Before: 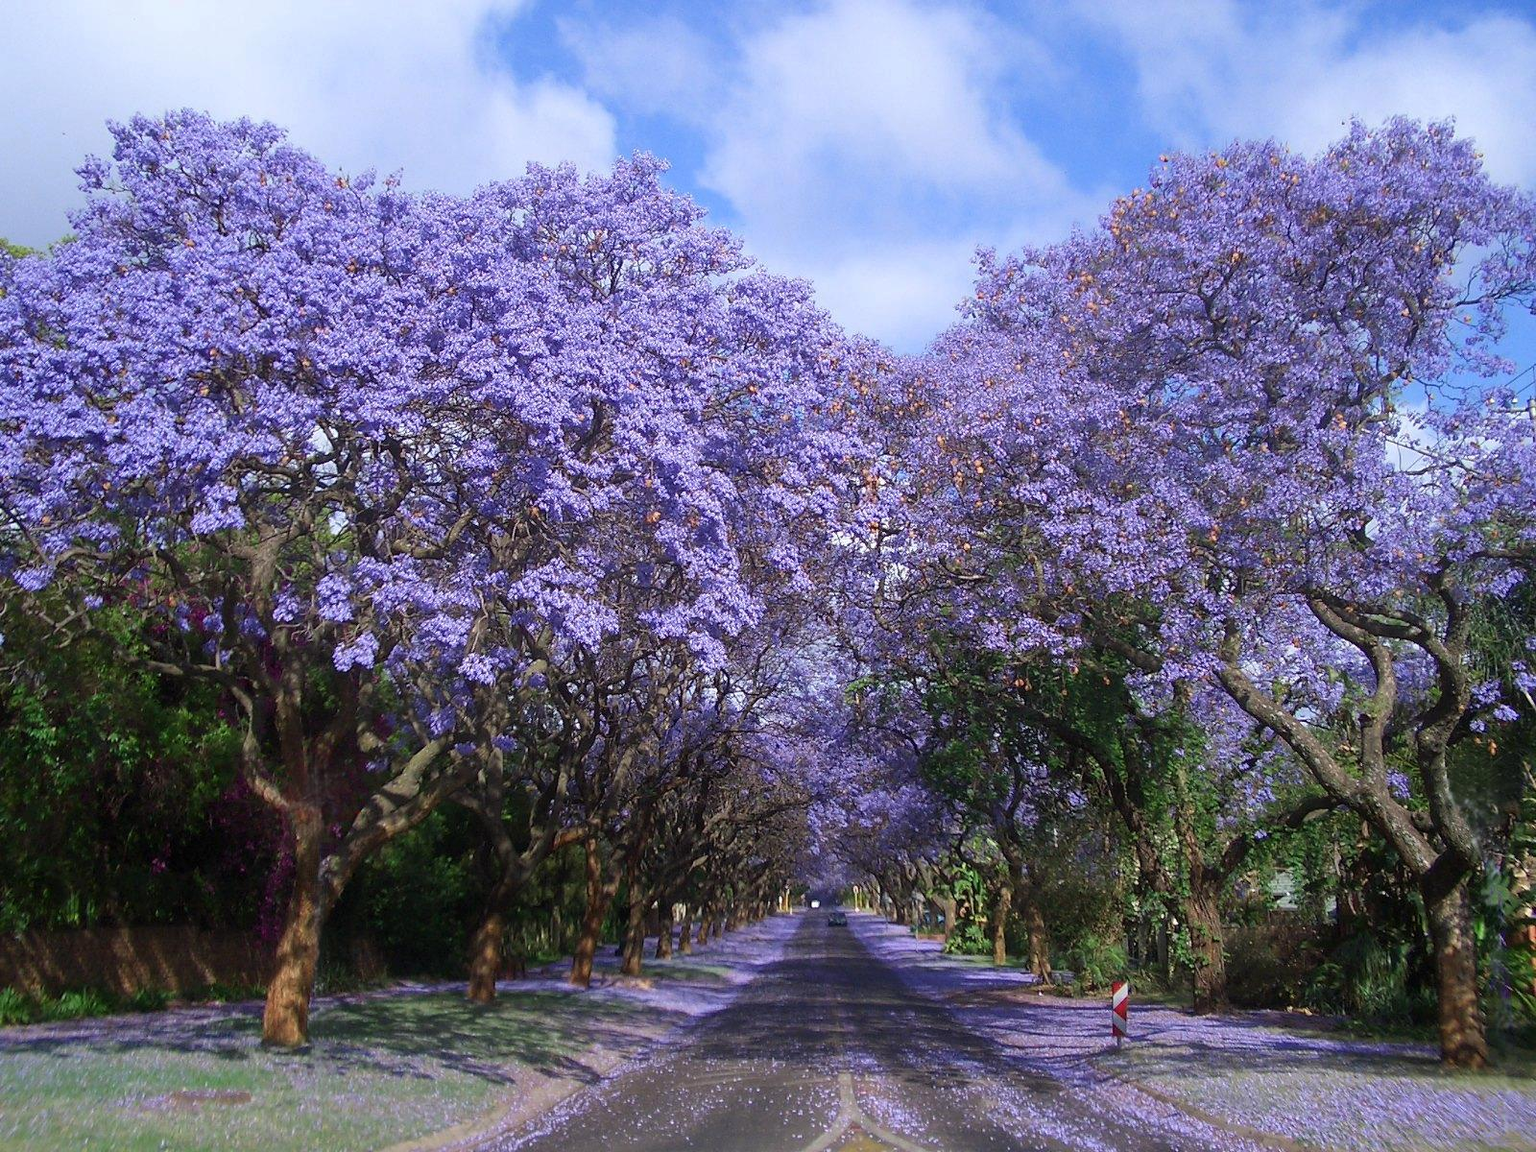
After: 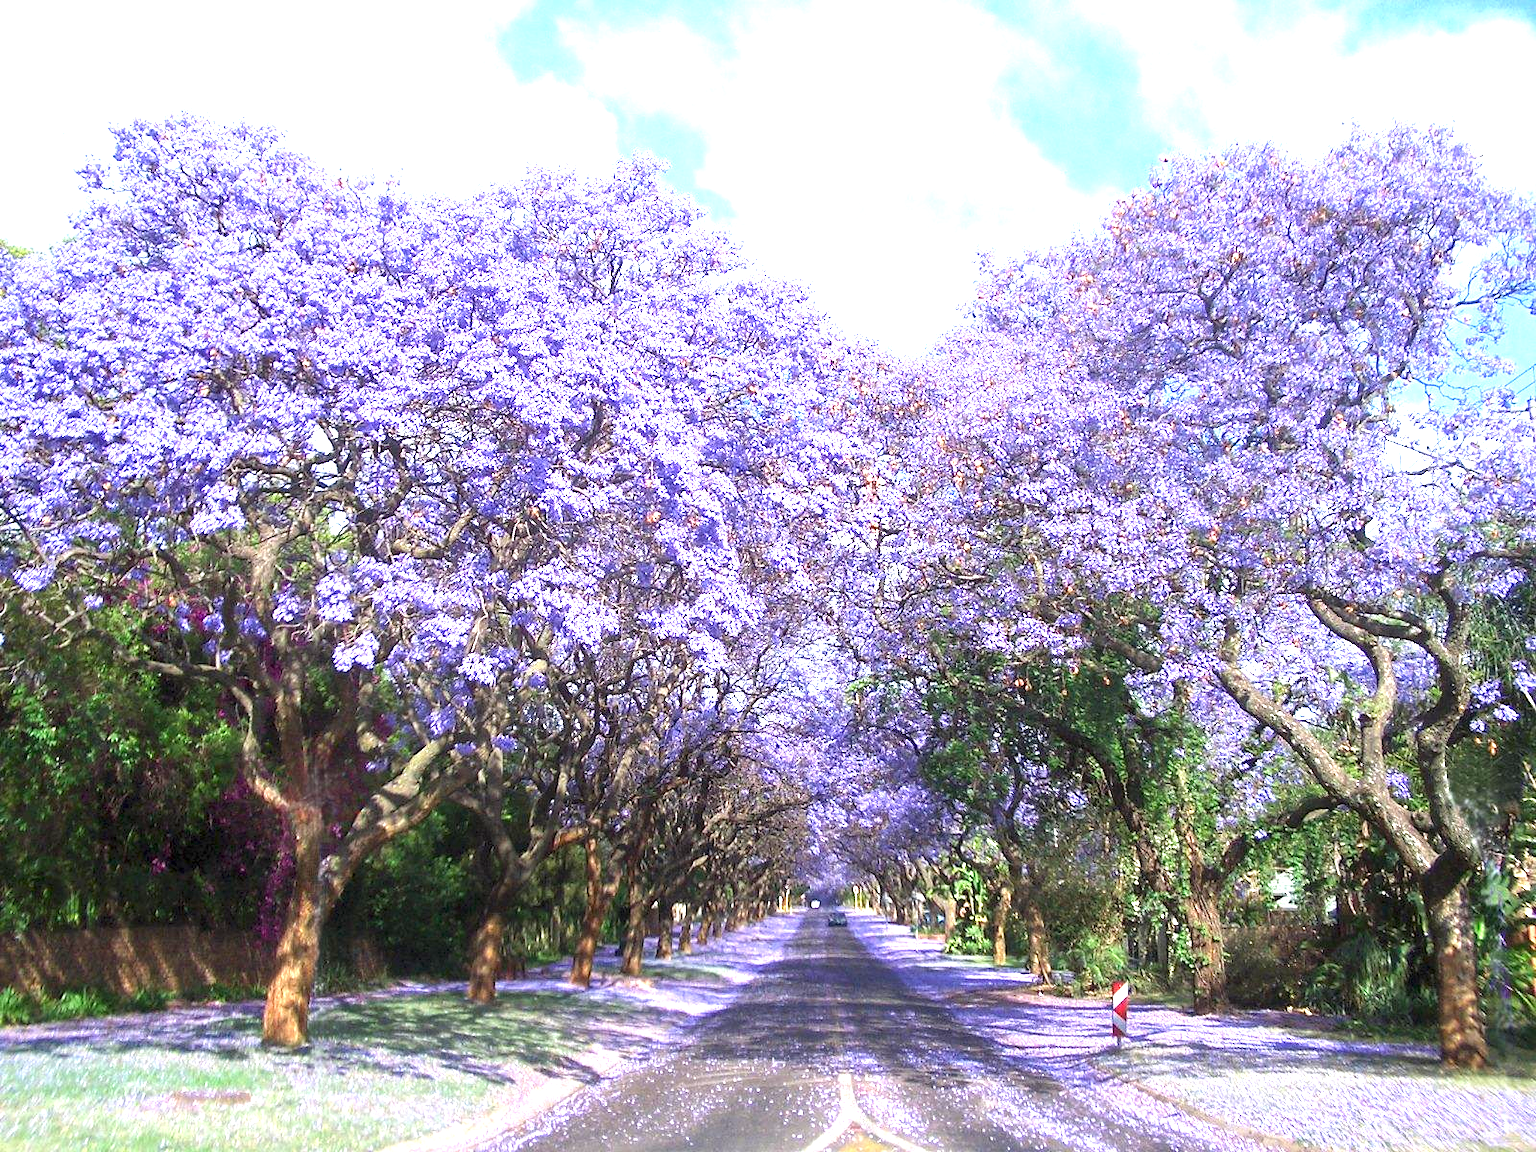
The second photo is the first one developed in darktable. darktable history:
local contrast: highlights 100%, shadows 100%, detail 120%, midtone range 0.2
exposure: black level correction 0, exposure 1.741 EV, compensate exposure bias true, compensate highlight preservation false
